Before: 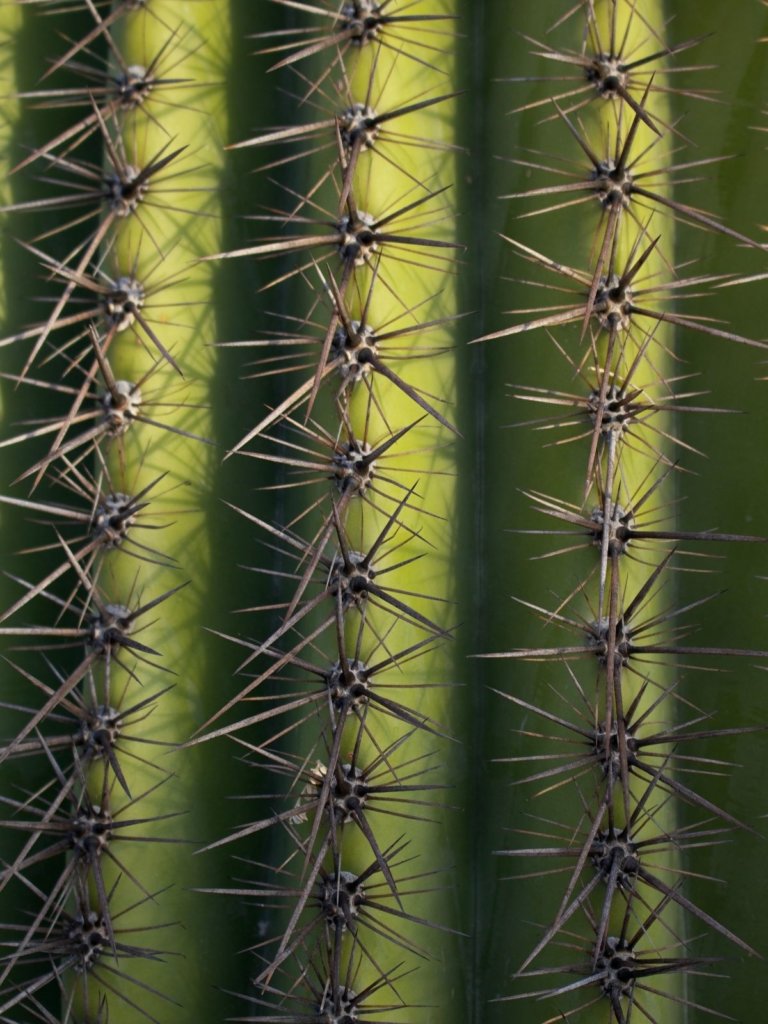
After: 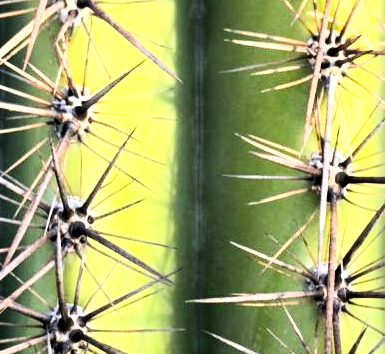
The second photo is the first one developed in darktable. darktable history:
color calibration: illuminant same as pipeline (D50), adaptation none (bypass), gamut compression 1.72
crop: left 36.607%, top 34.735%, right 13.146%, bottom 30.611%
exposure: black level correction 0, exposure 1.198 EV, compensate exposure bias true, compensate highlight preservation false
rgb curve: curves: ch0 [(0, 0) (0.21, 0.15) (0.24, 0.21) (0.5, 0.75) (0.75, 0.96) (0.89, 0.99) (1, 1)]; ch1 [(0, 0.02) (0.21, 0.13) (0.25, 0.2) (0.5, 0.67) (0.75, 0.9) (0.89, 0.97) (1, 1)]; ch2 [(0, 0.02) (0.21, 0.13) (0.25, 0.2) (0.5, 0.67) (0.75, 0.9) (0.89, 0.97) (1, 1)], compensate middle gray true
local contrast: highlights 100%, shadows 100%, detail 120%, midtone range 0.2
shadows and highlights: shadows 60, soften with gaussian
